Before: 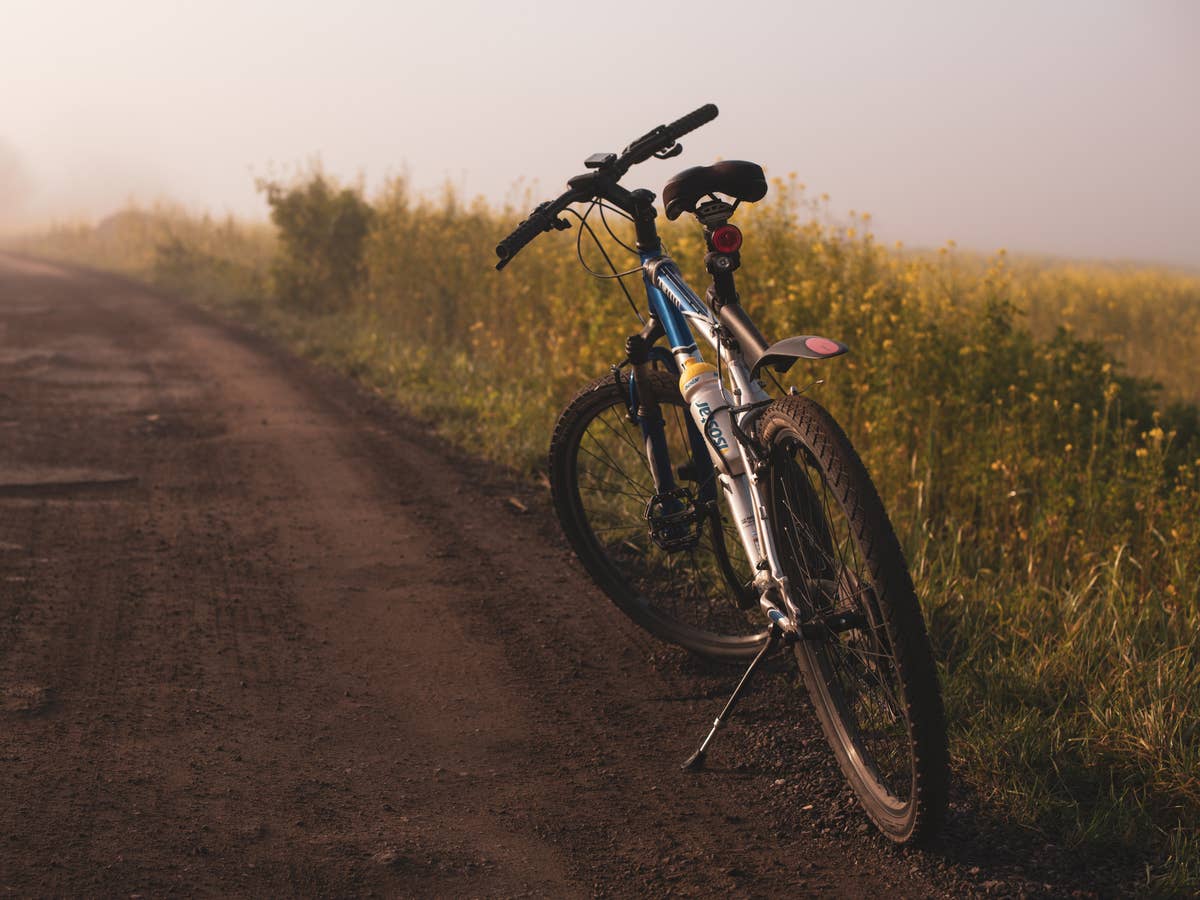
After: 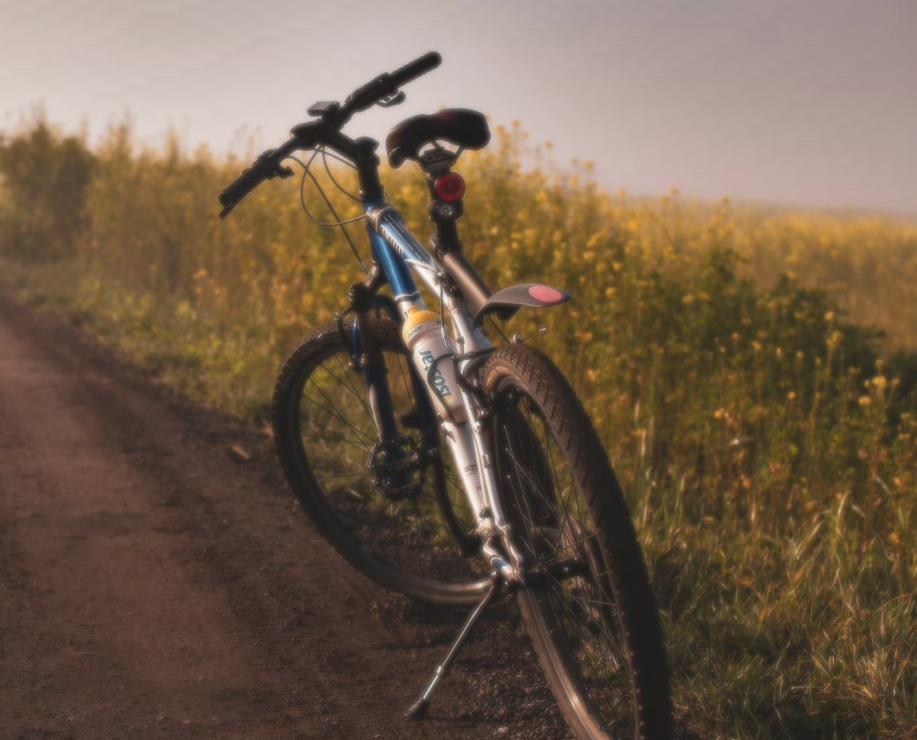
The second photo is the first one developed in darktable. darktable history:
crop: left 23.095%, top 5.827%, bottom 11.854%
soften: size 8.67%, mix 49%
shadows and highlights: shadows 20.91, highlights -82.73, soften with gaussian
